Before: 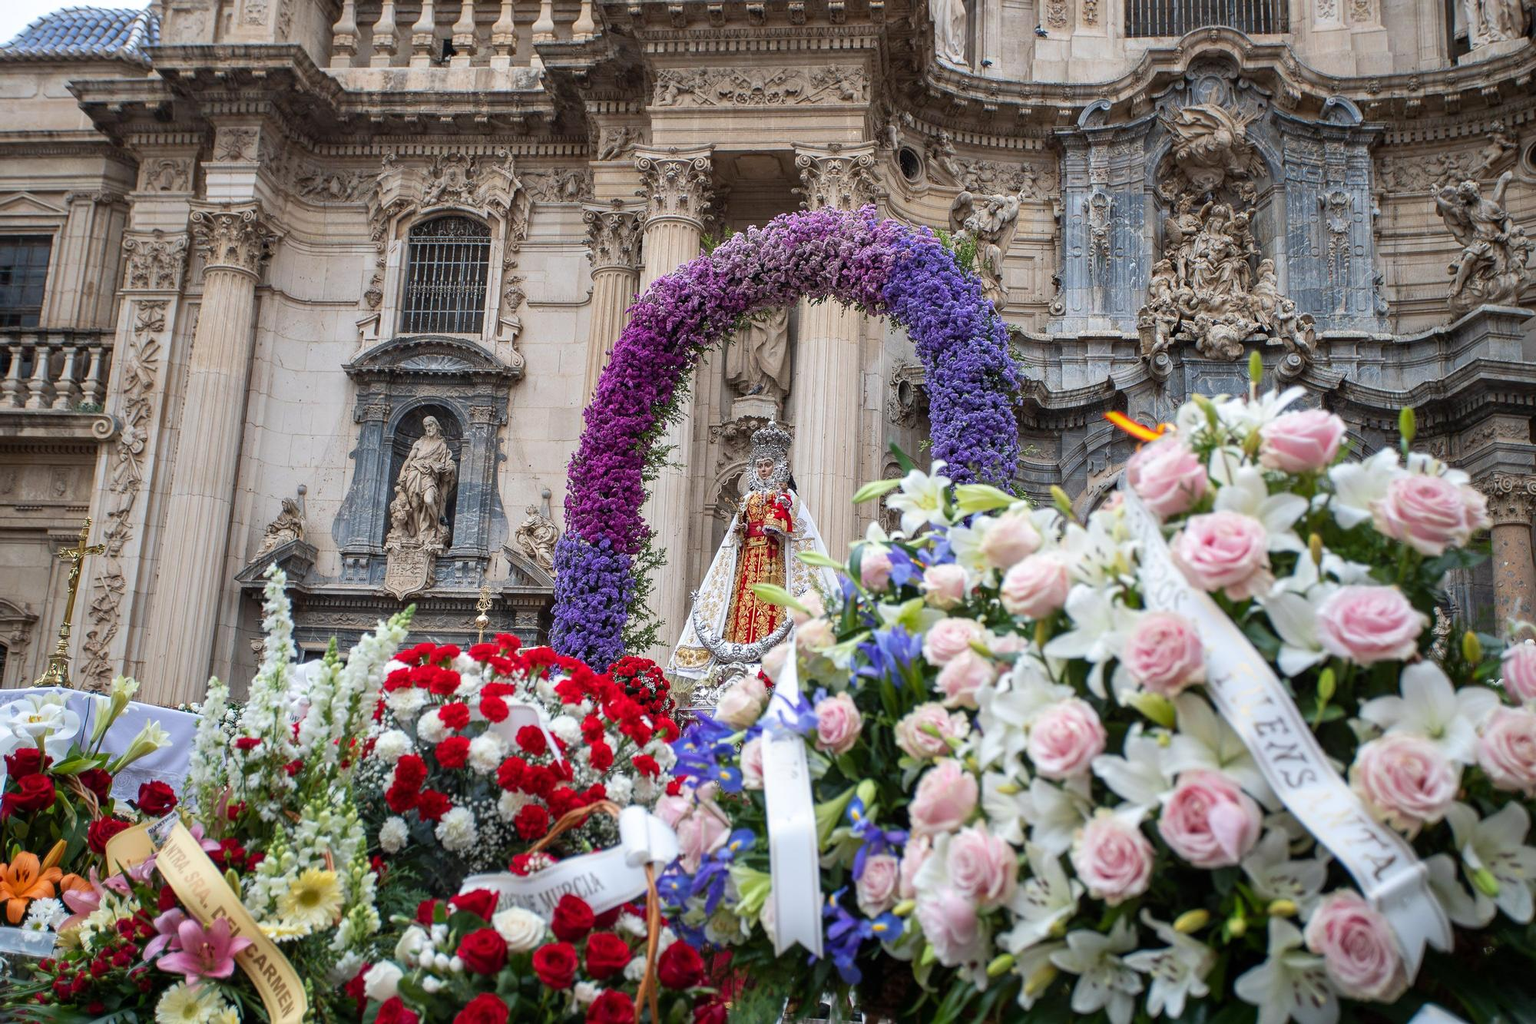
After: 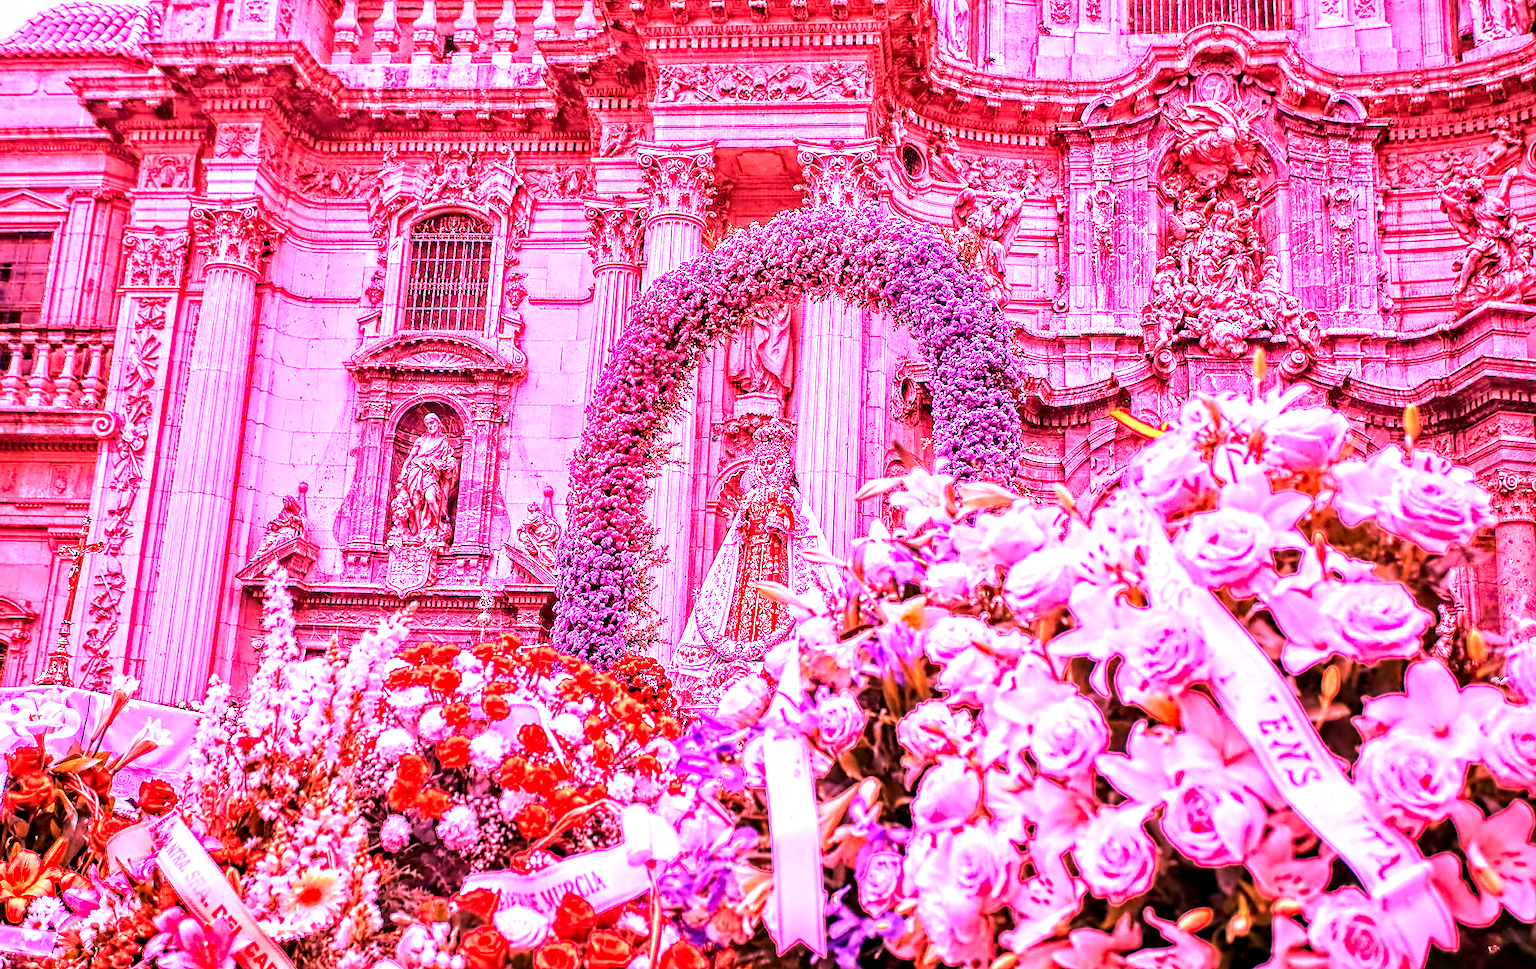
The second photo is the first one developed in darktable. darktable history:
crop: top 0.448%, right 0.264%, bottom 5.045%
contrast equalizer: octaves 7, y [[0.5, 0.542, 0.583, 0.625, 0.667, 0.708], [0.5 ×6], [0.5 ×6], [0, 0.033, 0.067, 0.1, 0.133, 0.167], [0, 0.05, 0.1, 0.15, 0.2, 0.25]]
white balance: red 4.26, blue 1.802
